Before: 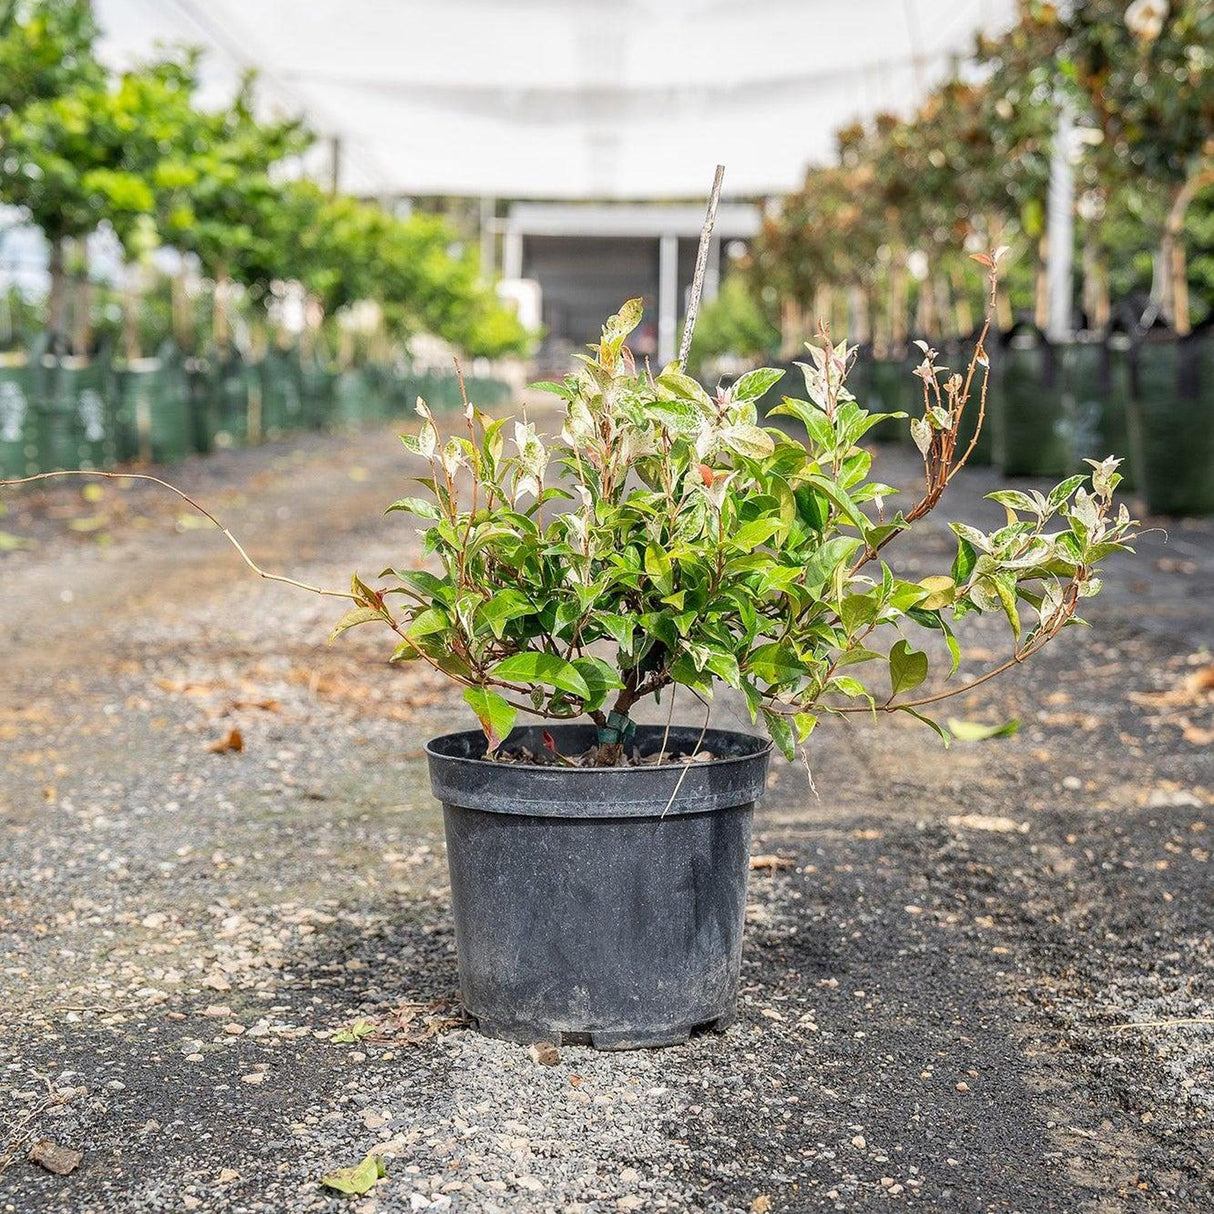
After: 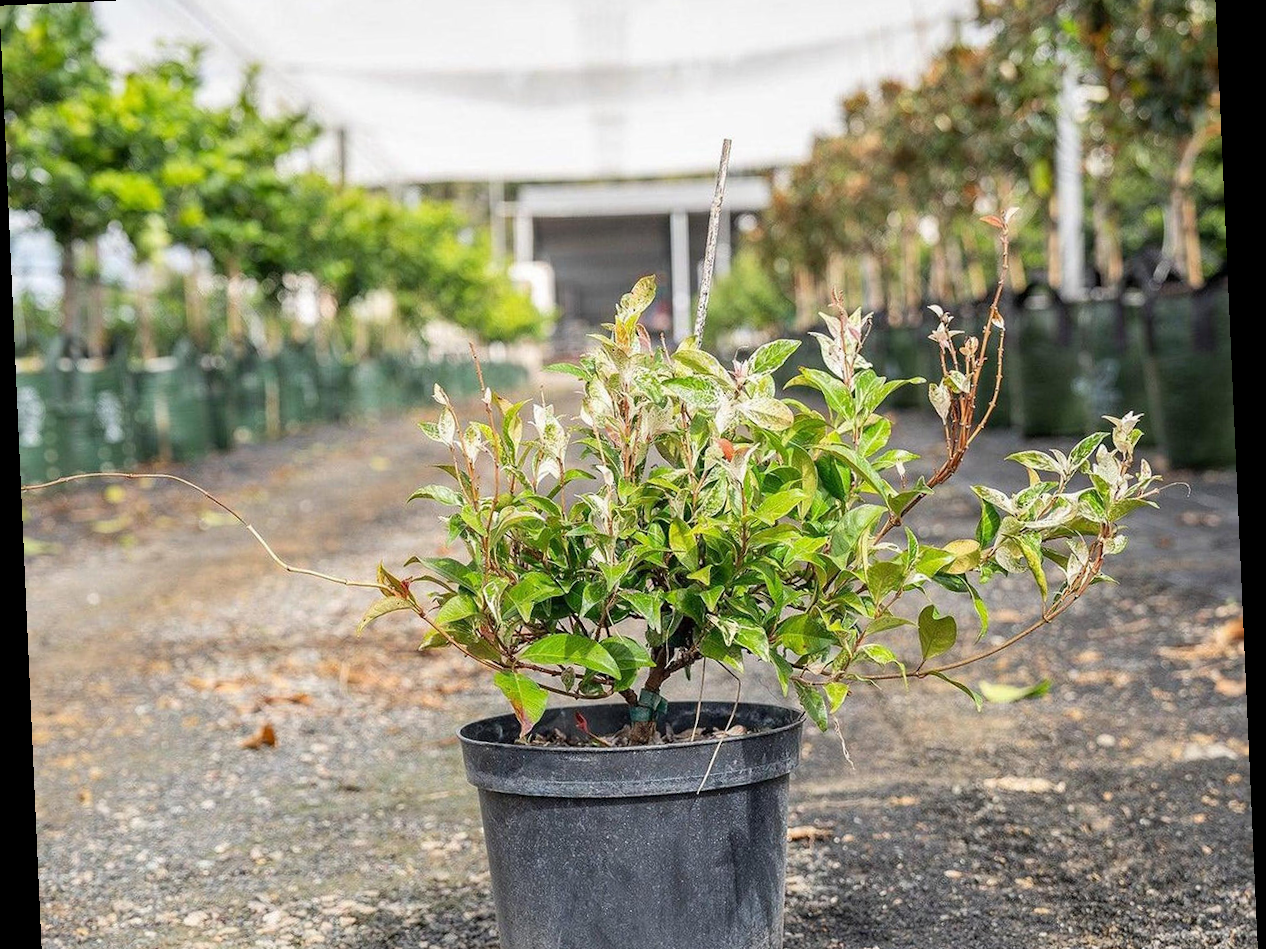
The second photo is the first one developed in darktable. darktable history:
rotate and perspective: rotation -2.56°, automatic cropping off
crop: top 3.857%, bottom 21.132%
